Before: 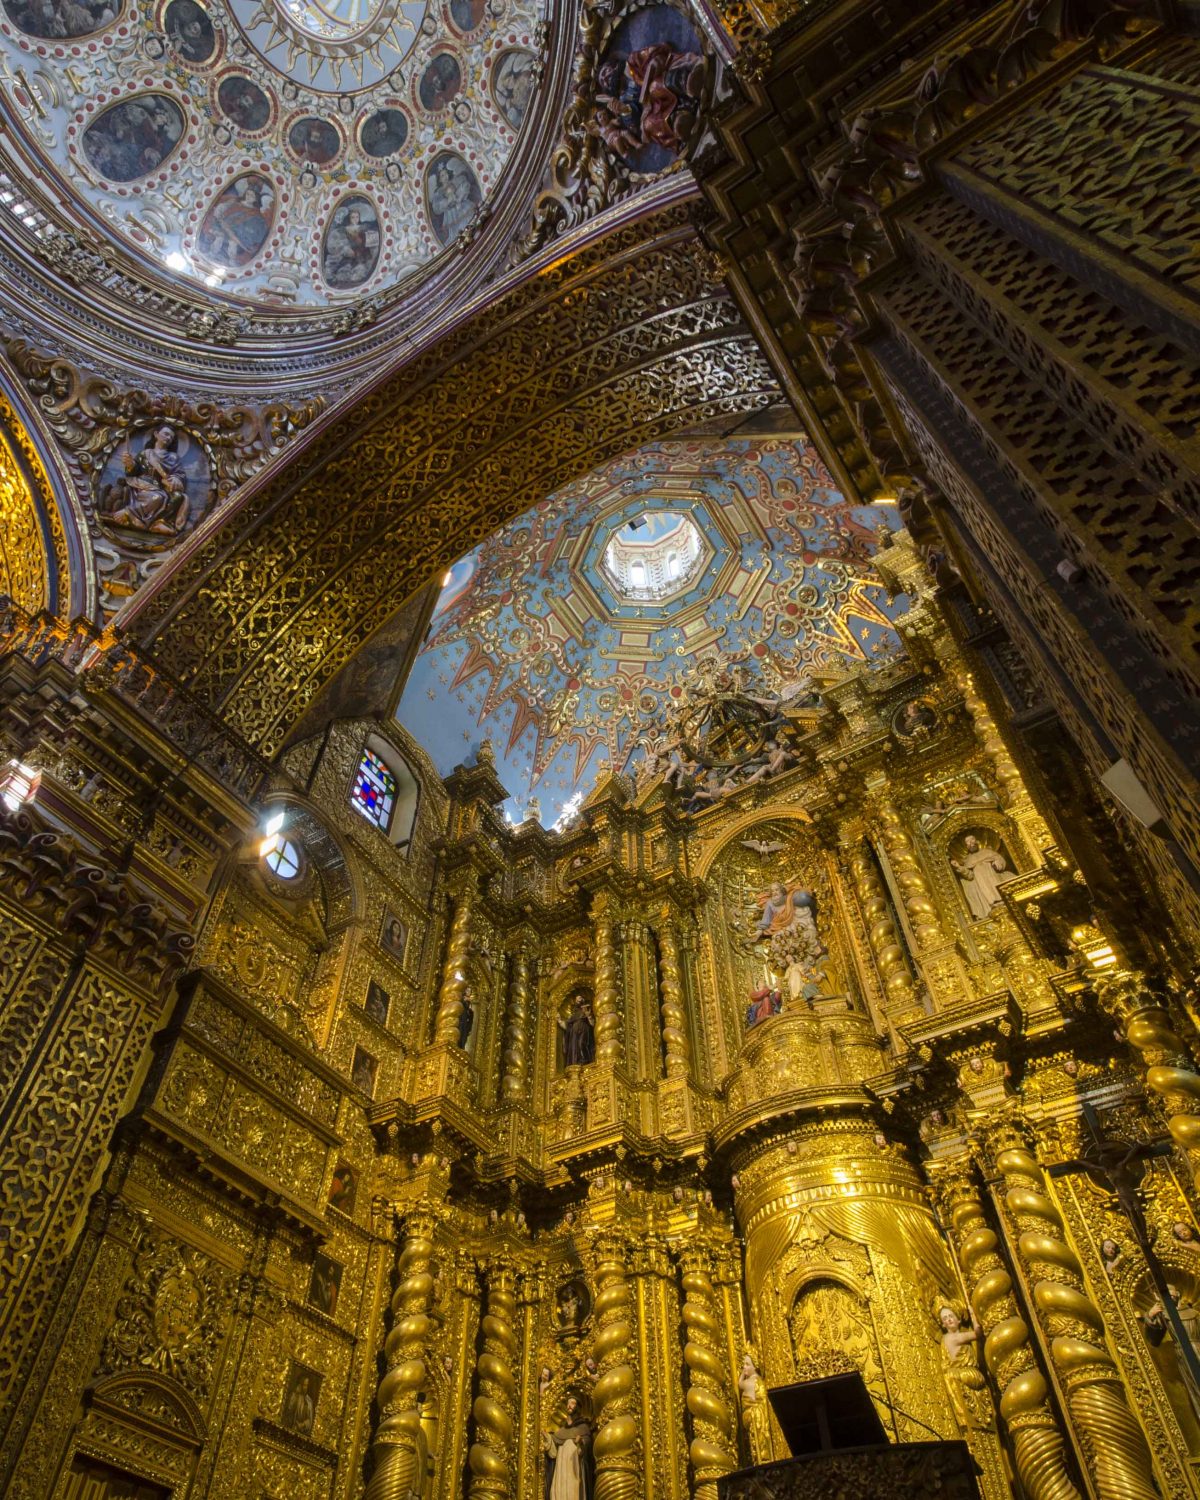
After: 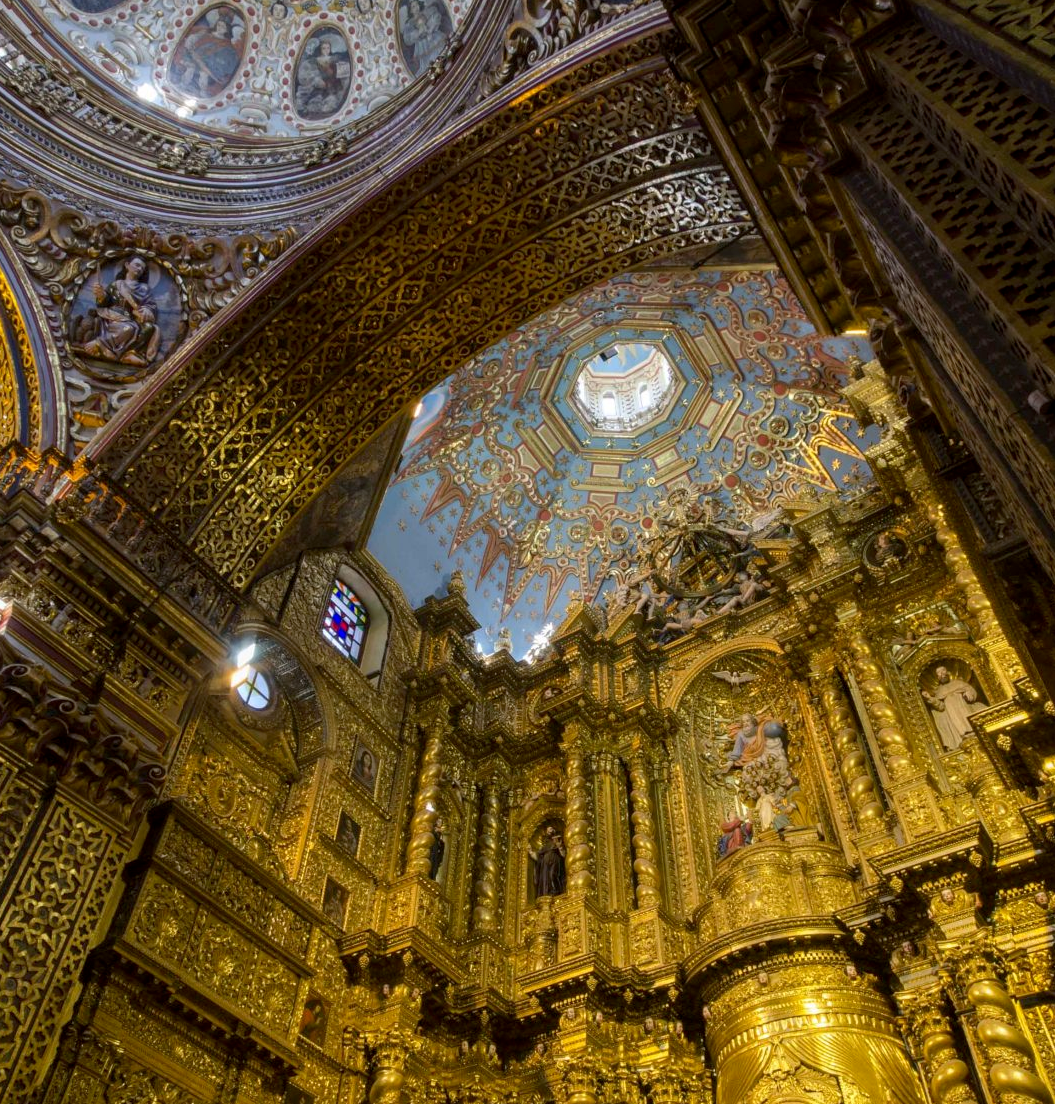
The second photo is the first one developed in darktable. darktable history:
crop and rotate: left 2.425%, top 11.305%, right 9.6%, bottom 15.08%
exposure: black level correction 0.004, exposure 0.014 EV, compensate highlight preservation false
